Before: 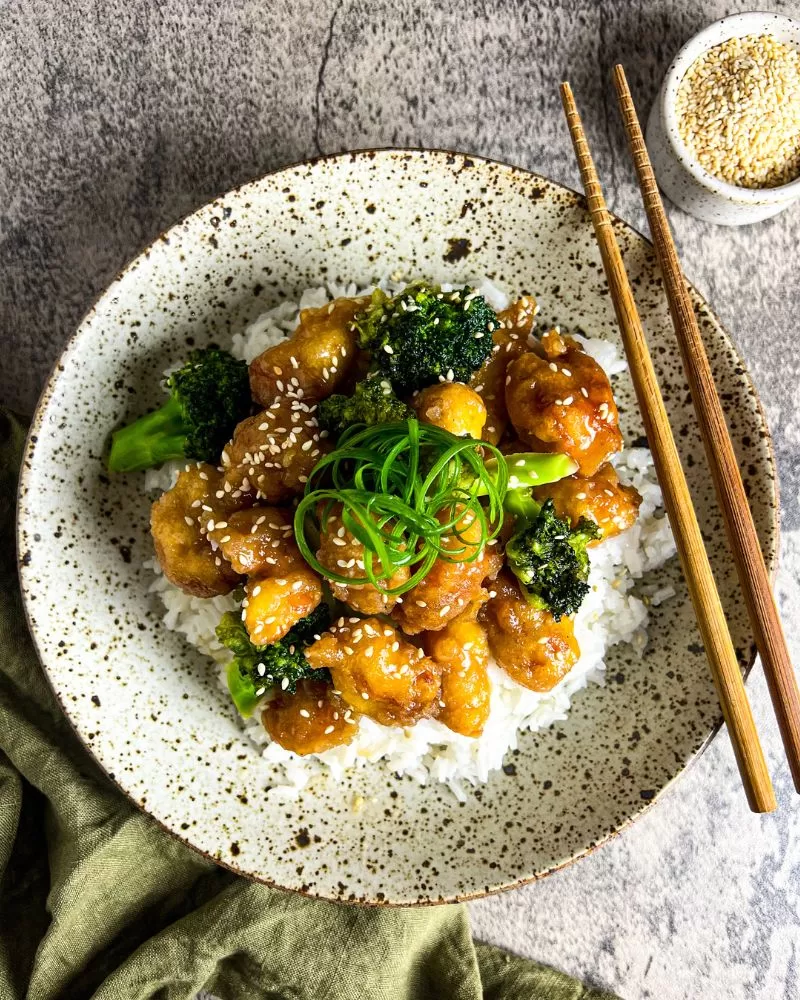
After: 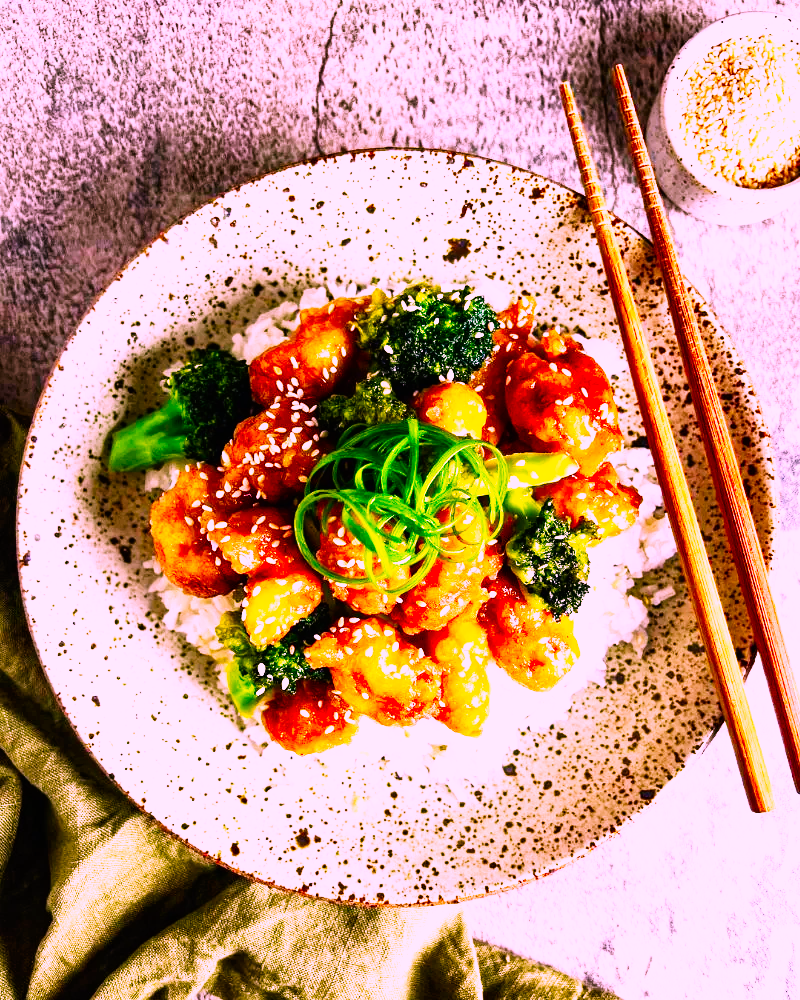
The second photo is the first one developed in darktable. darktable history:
base curve: curves: ch0 [(0, 0) (0.007, 0.004) (0.027, 0.03) (0.046, 0.07) (0.207, 0.54) (0.442, 0.872) (0.673, 0.972) (1, 1)], preserve colors none
shadows and highlights: shadows 29.61, highlights -30.47, low approximation 0.01, soften with gaussian
color correction: highlights a* 19.5, highlights b* -11.53, saturation 1.69
